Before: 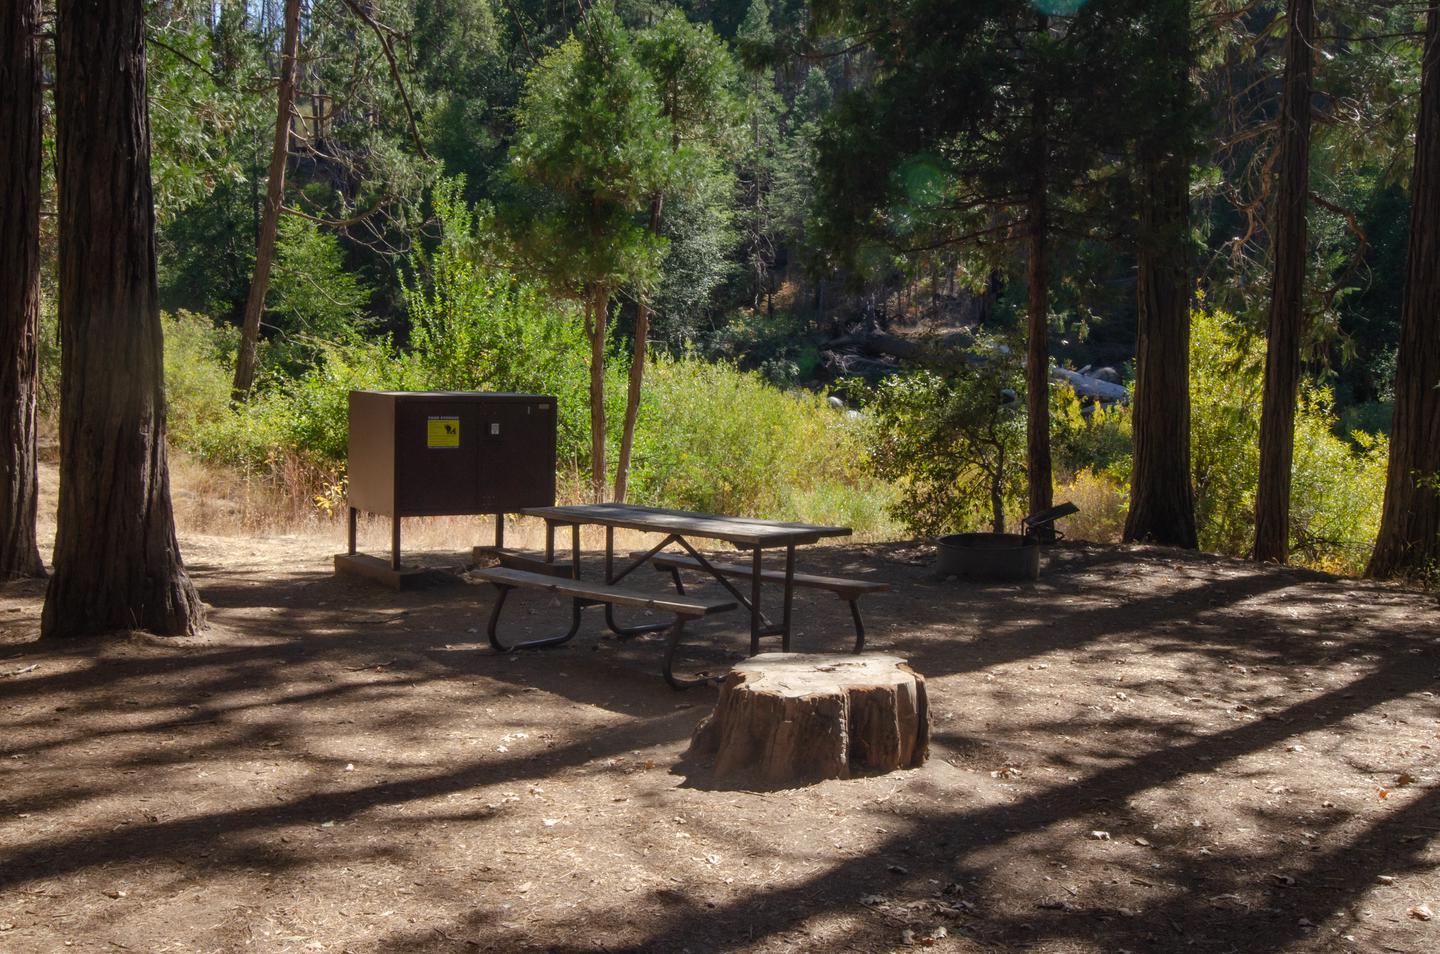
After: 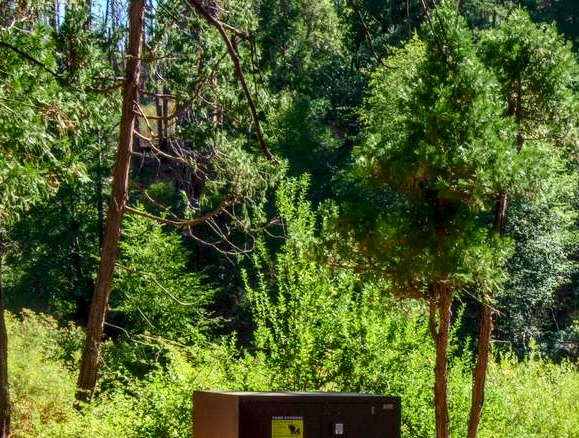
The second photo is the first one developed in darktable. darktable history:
local contrast: highlights 62%, detail 143%, midtone range 0.424
crop and rotate: left 10.85%, top 0.05%, right 48.93%, bottom 54.014%
tone curve: curves: ch0 [(0, 0.003) (0.044, 0.025) (0.12, 0.089) (0.197, 0.168) (0.281, 0.273) (0.468, 0.548) (0.583, 0.691) (0.701, 0.815) (0.86, 0.922) (1, 0.982)]; ch1 [(0, 0) (0.232, 0.214) (0.404, 0.376) (0.461, 0.425) (0.493, 0.481) (0.501, 0.5) (0.517, 0.524) (0.55, 0.585) (0.598, 0.651) (0.671, 0.735) (0.796, 0.85) (1, 1)]; ch2 [(0, 0) (0.249, 0.216) (0.357, 0.317) (0.448, 0.432) (0.478, 0.492) (0.498, 0.499) (0.517, 0.527) (0.537, 0.564) (0.569, 0.617) (0.61, 0.659) (0.706, 0.75) (0.808, 0.809) (0.991, 0.968)], color space Lab, independent channels, preserve colors none
